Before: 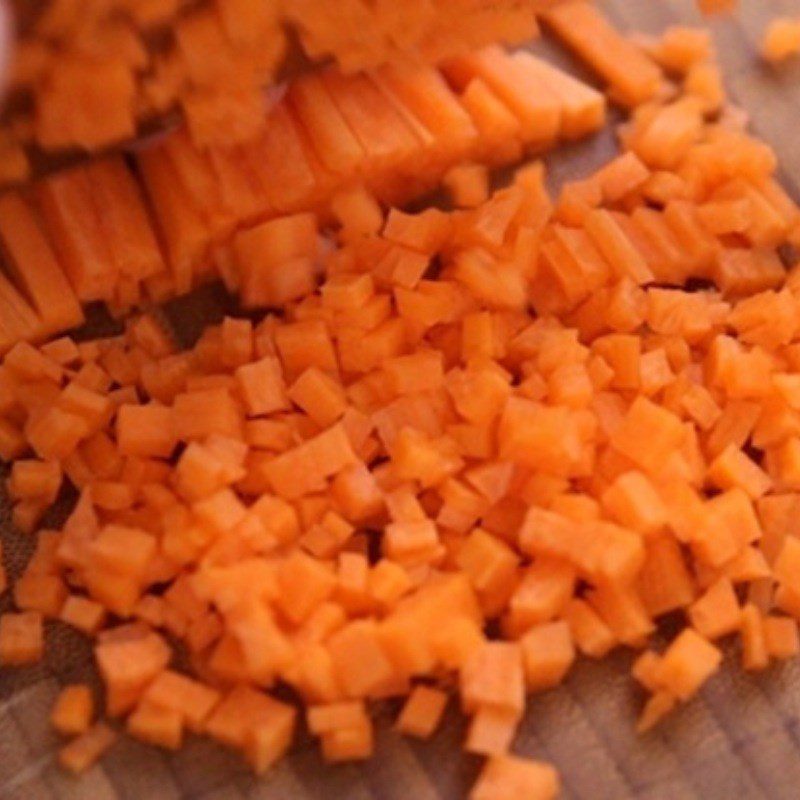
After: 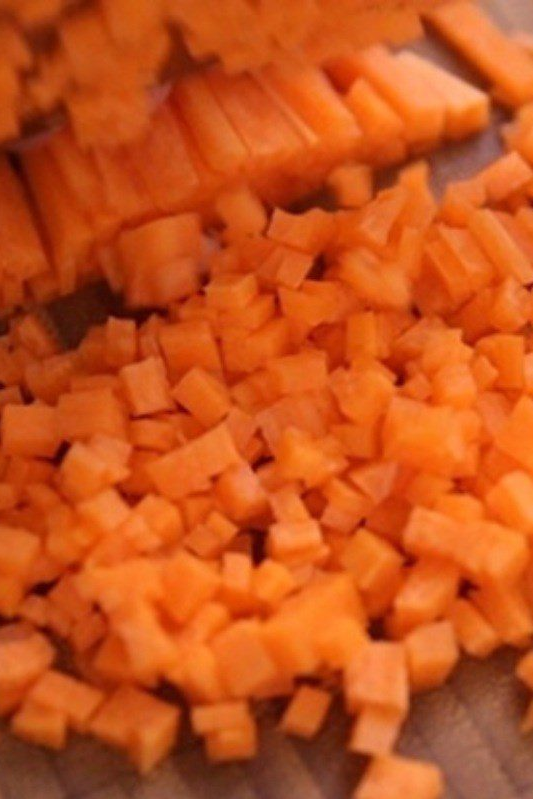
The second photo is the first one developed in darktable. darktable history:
crop and rotate: left 14.506%, right 18.797%
